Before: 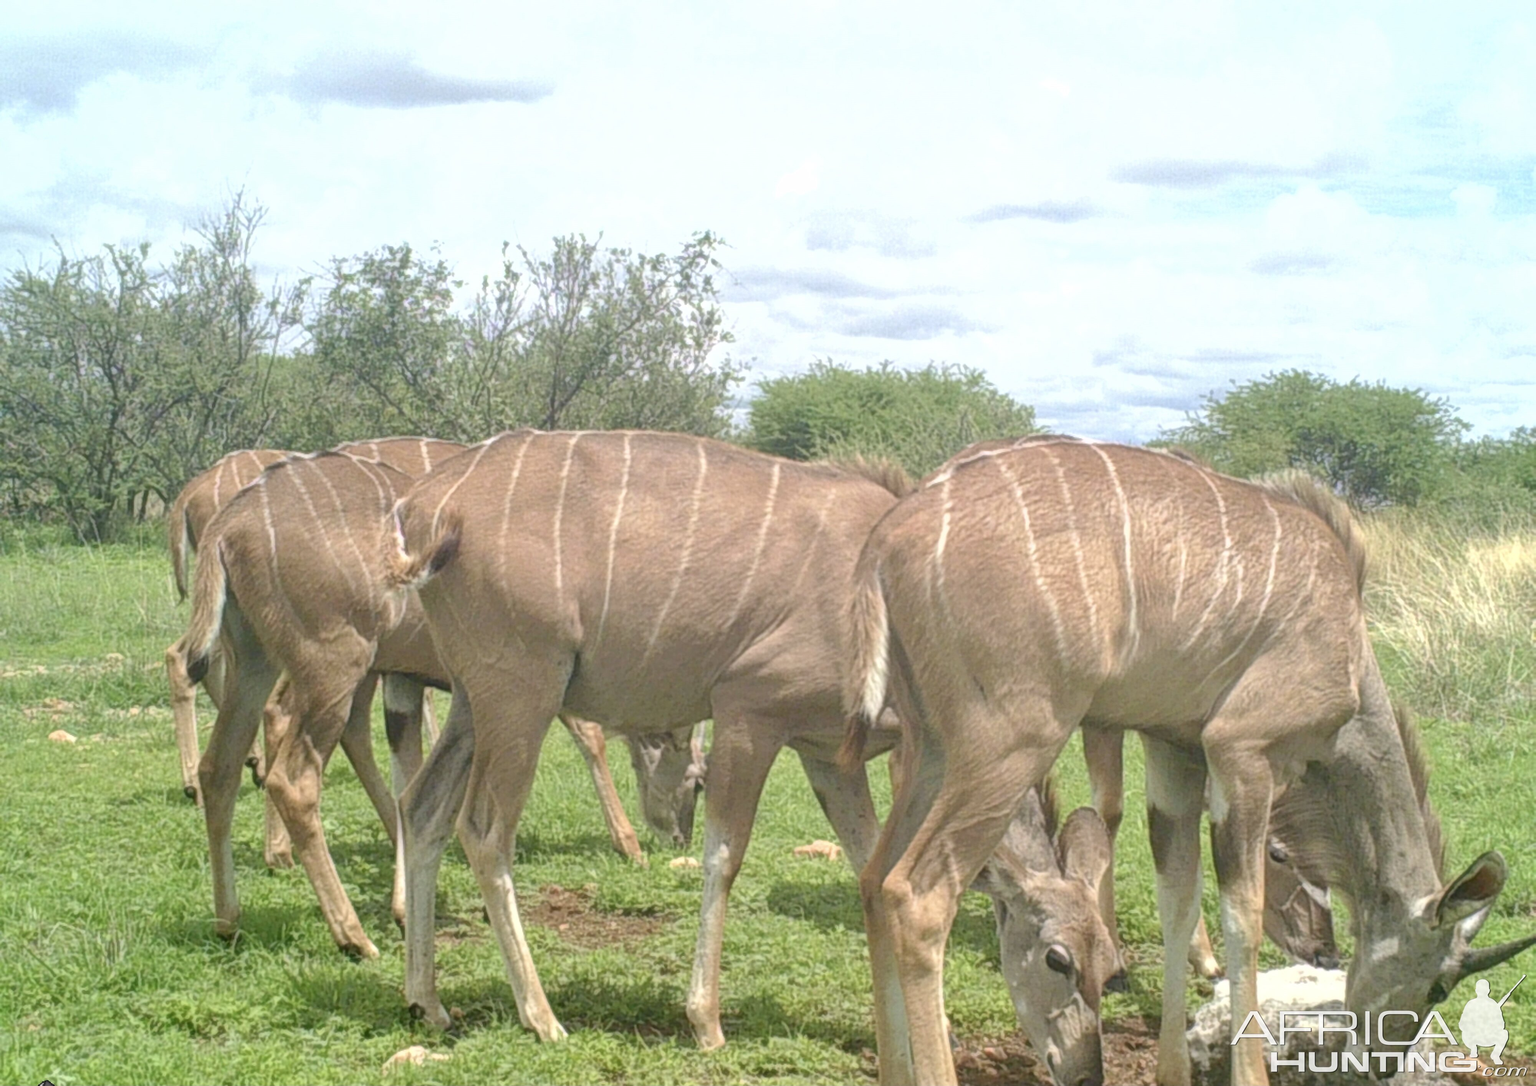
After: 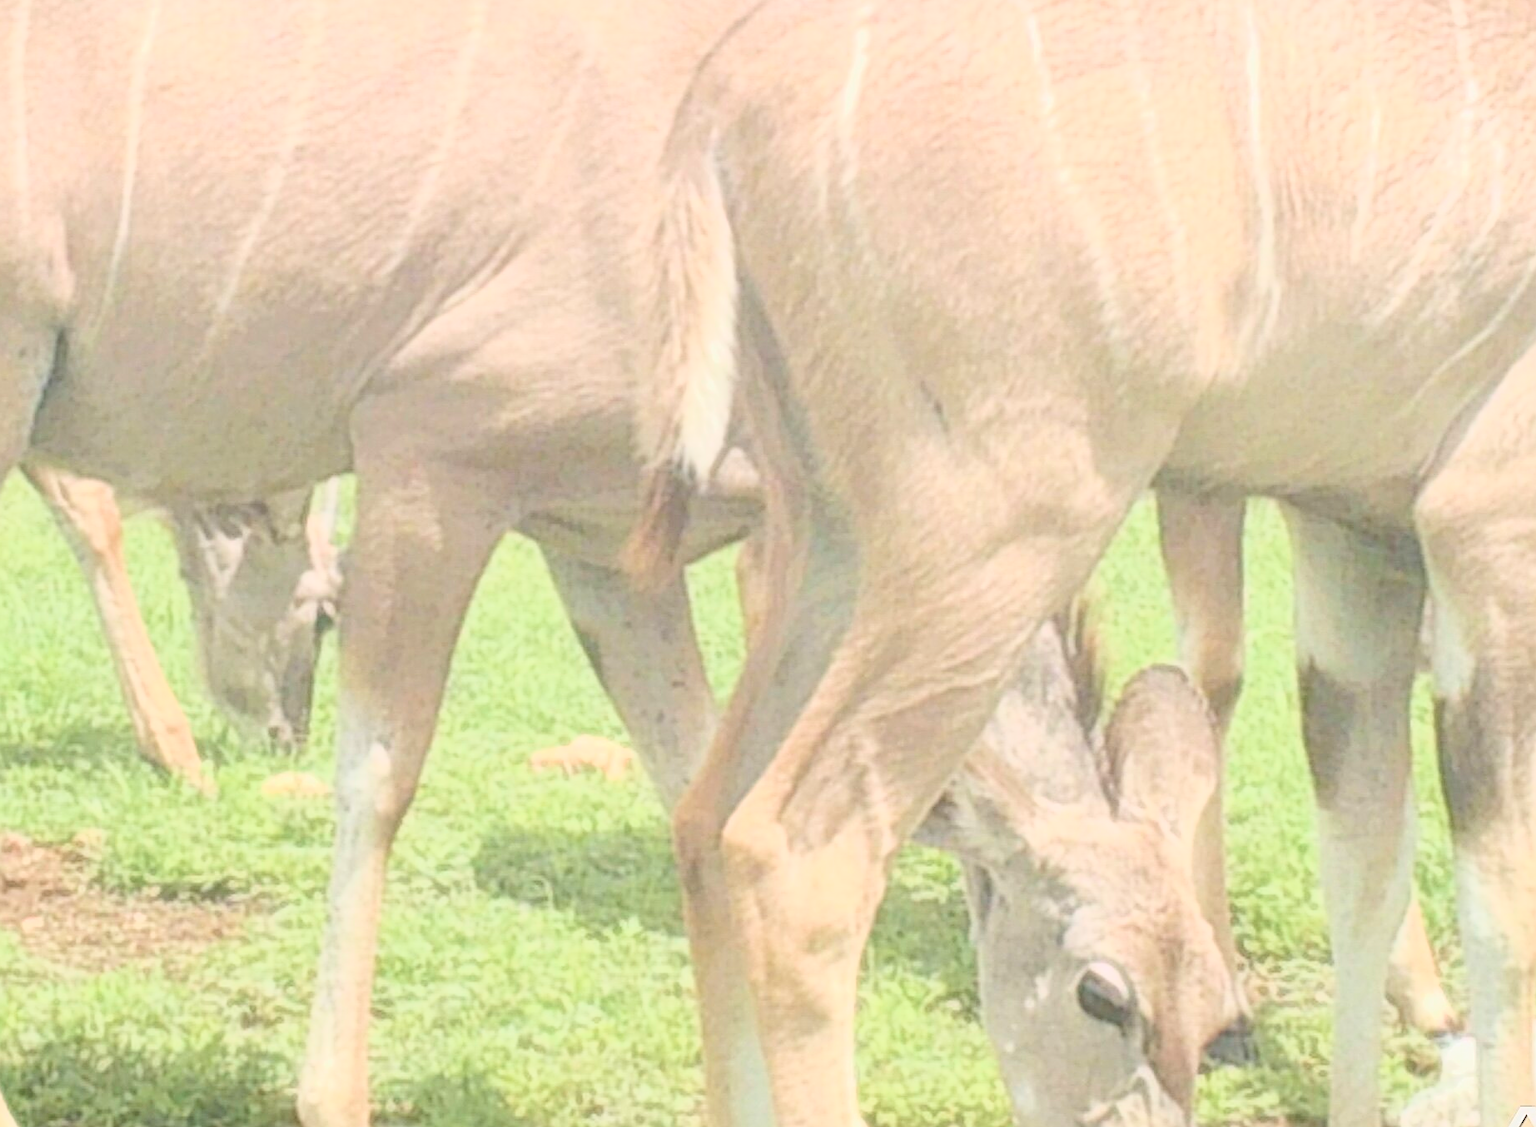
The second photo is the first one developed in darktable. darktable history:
contrast brightness saturation: saturation -0.094
sharpen: on, module defaults
tone curve: curves: ch0 [(0, 0) (0.003, 0.195) (0.011, 0.161) (0.025, 0.21) (0.044, 0.24) (0.069, 0.254) (0.1, 0.283) (0.136, 0.347) (0.177, 0.412) (0.224, 0.455) (0.277, 0.531) (0.335, 0.606) (0.399, 0.679) (0.468, 0.748) (0.543, 0.814) (0.623, 0.876) (0.709, 0.927) (0.801, 0.949) (0.898, 0.962) (1, 1)], color space Lab, independent channels, preserve colors none
velvia: strength 10.24%
contrast equalizer: octaves 7, y [[0.5, 0.488, 0.462, 0.461, 0.491, 0.5], [0.5 ×6], [0.5 ×6], [0 ×6], [0 ×6]]
crop: left 35.762%, top 46.107%, right 18.104%, bottom 5.969%
exposure: black level correction 0.002, exposure -0.102 EV, compensate highlight preservation false
